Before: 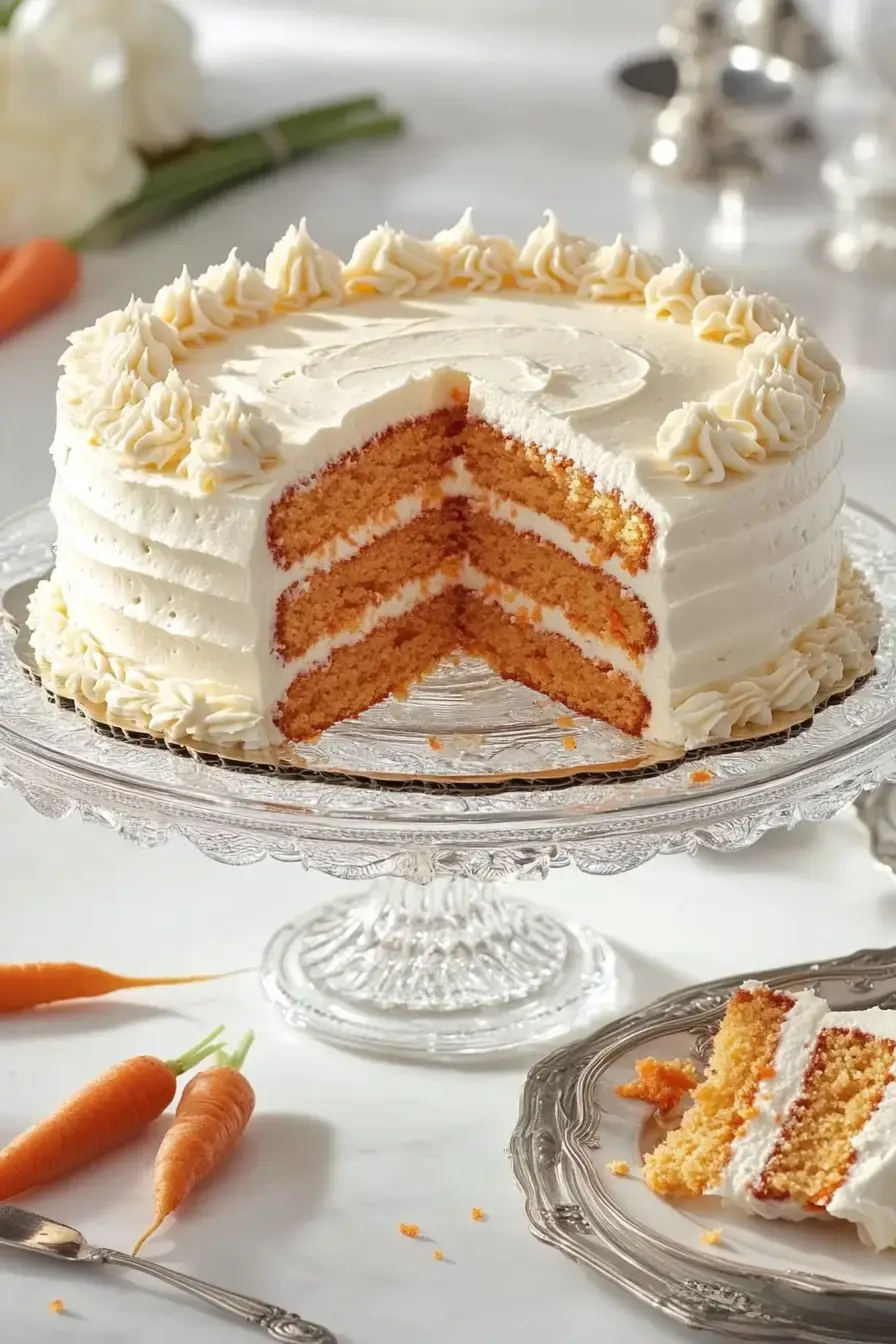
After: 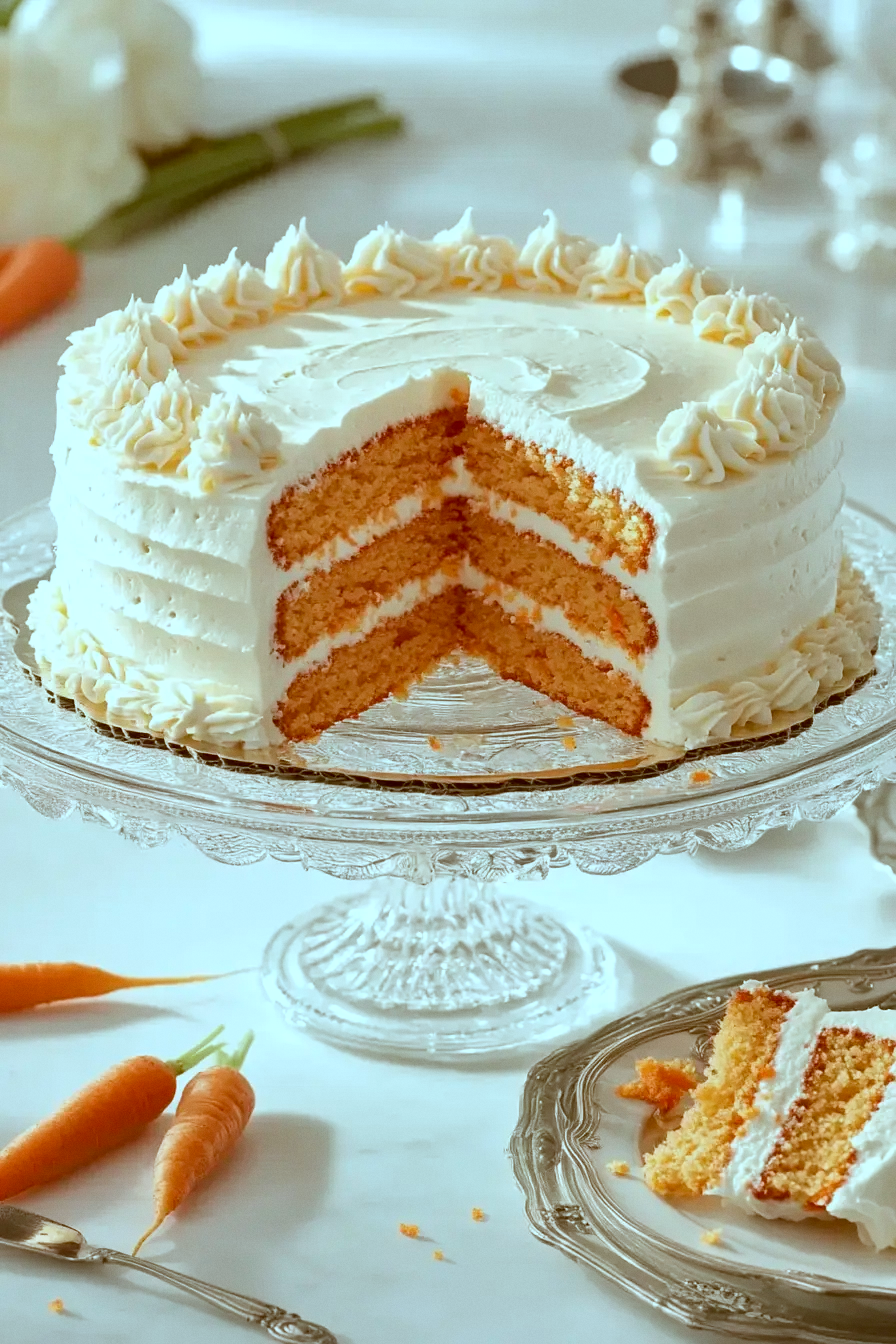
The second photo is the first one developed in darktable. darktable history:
color correction: highlights a* -14.62, highlights b* -16.22, shadows a* 10.12, shadows b* 29.4
grain: coarseness 0.09 ISO, strength 10%
